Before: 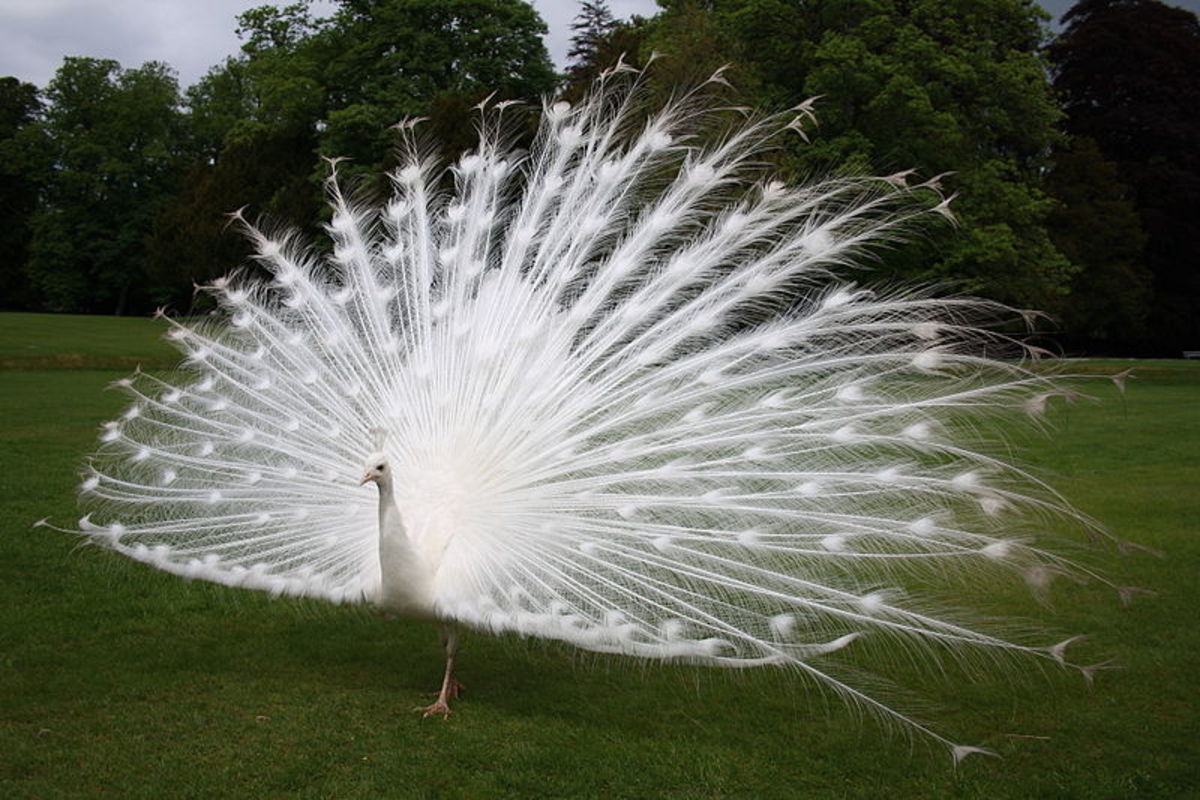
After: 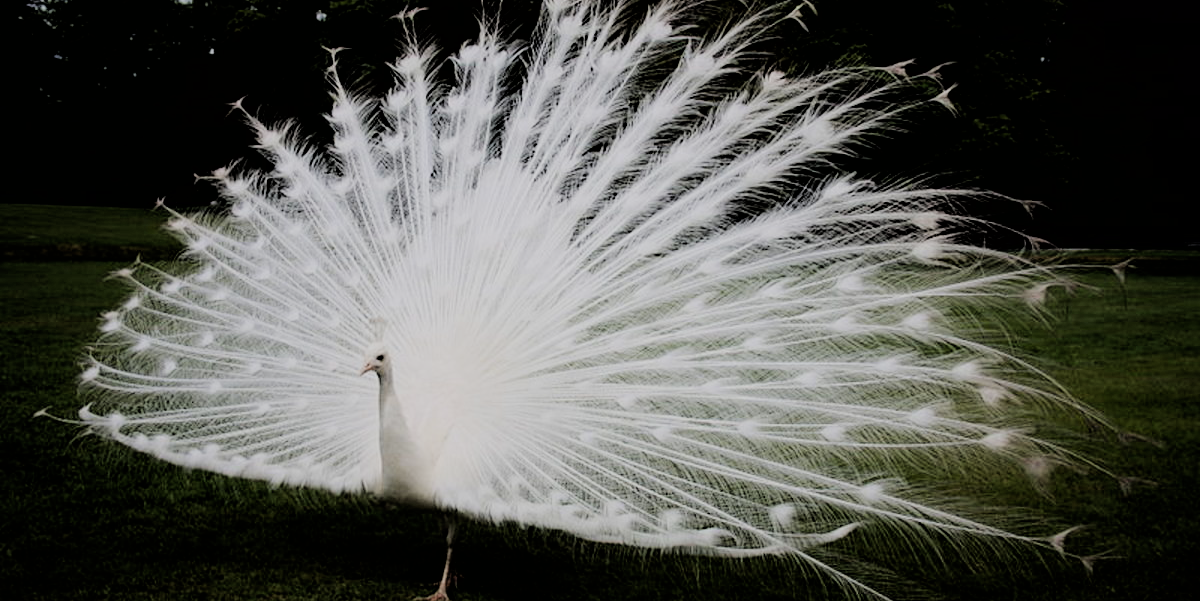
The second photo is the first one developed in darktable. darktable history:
crop: top 13.816%, bottom 10.95%
filmic rgb: black relative exposure -3.1 EV, white relative exposure 7.04 EV, threshold 5.95 EV, hardness 1.47, contrast 1.343, iterations of high-quality reconstruction 0, enable highlight reconstruction true
